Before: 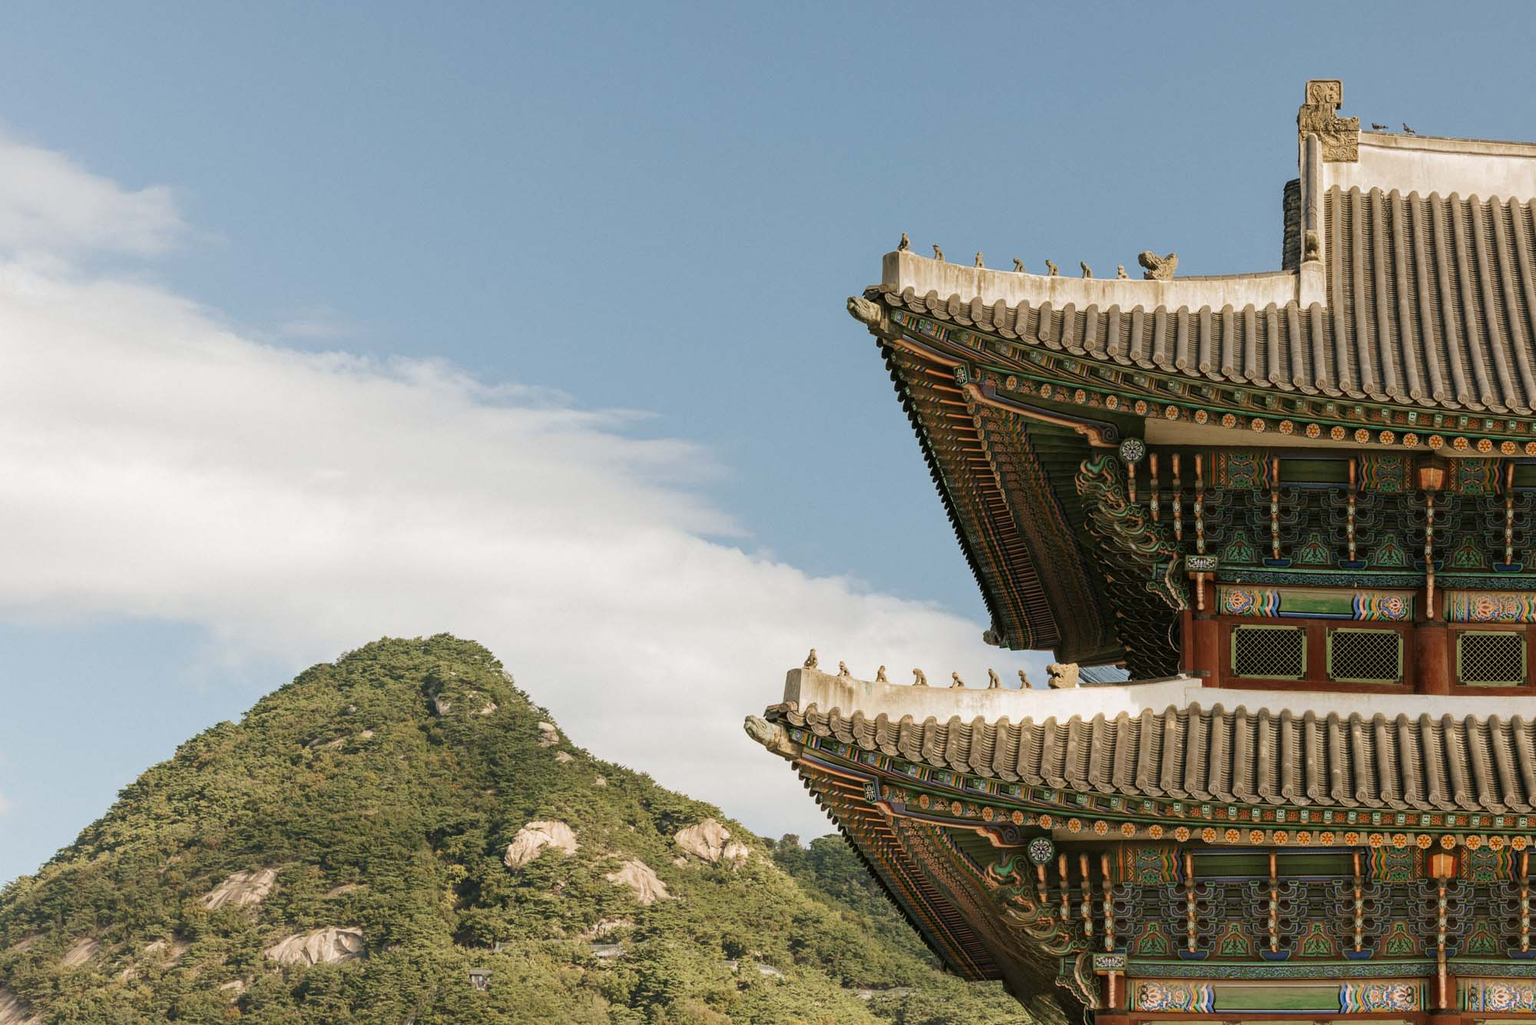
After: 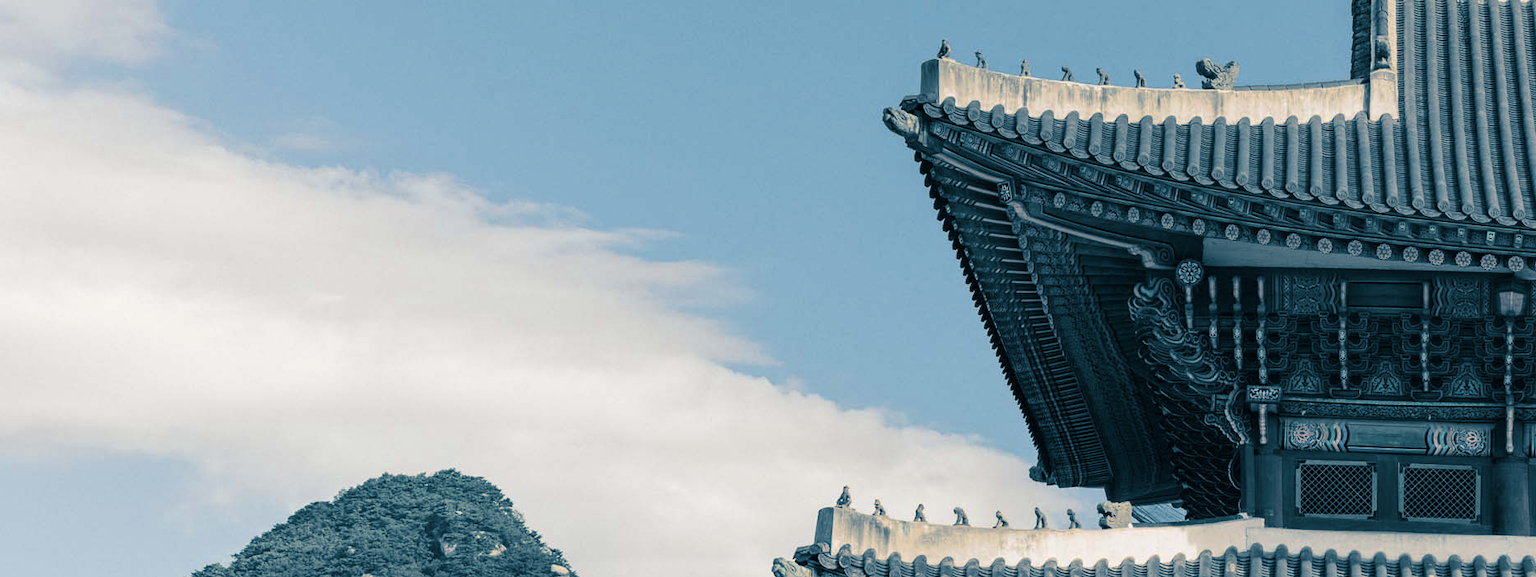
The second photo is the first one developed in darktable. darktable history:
split-toning: shadows › hue 212.4°, balance -70
color zones: curves: ch0 [(0.25, 0.5) (0.463, 0.627) (0.484, 0.637) (0.75, 0.5)]
crop: left 1.744%, top 19.225%, right 5.069%, bottom 28.357%
